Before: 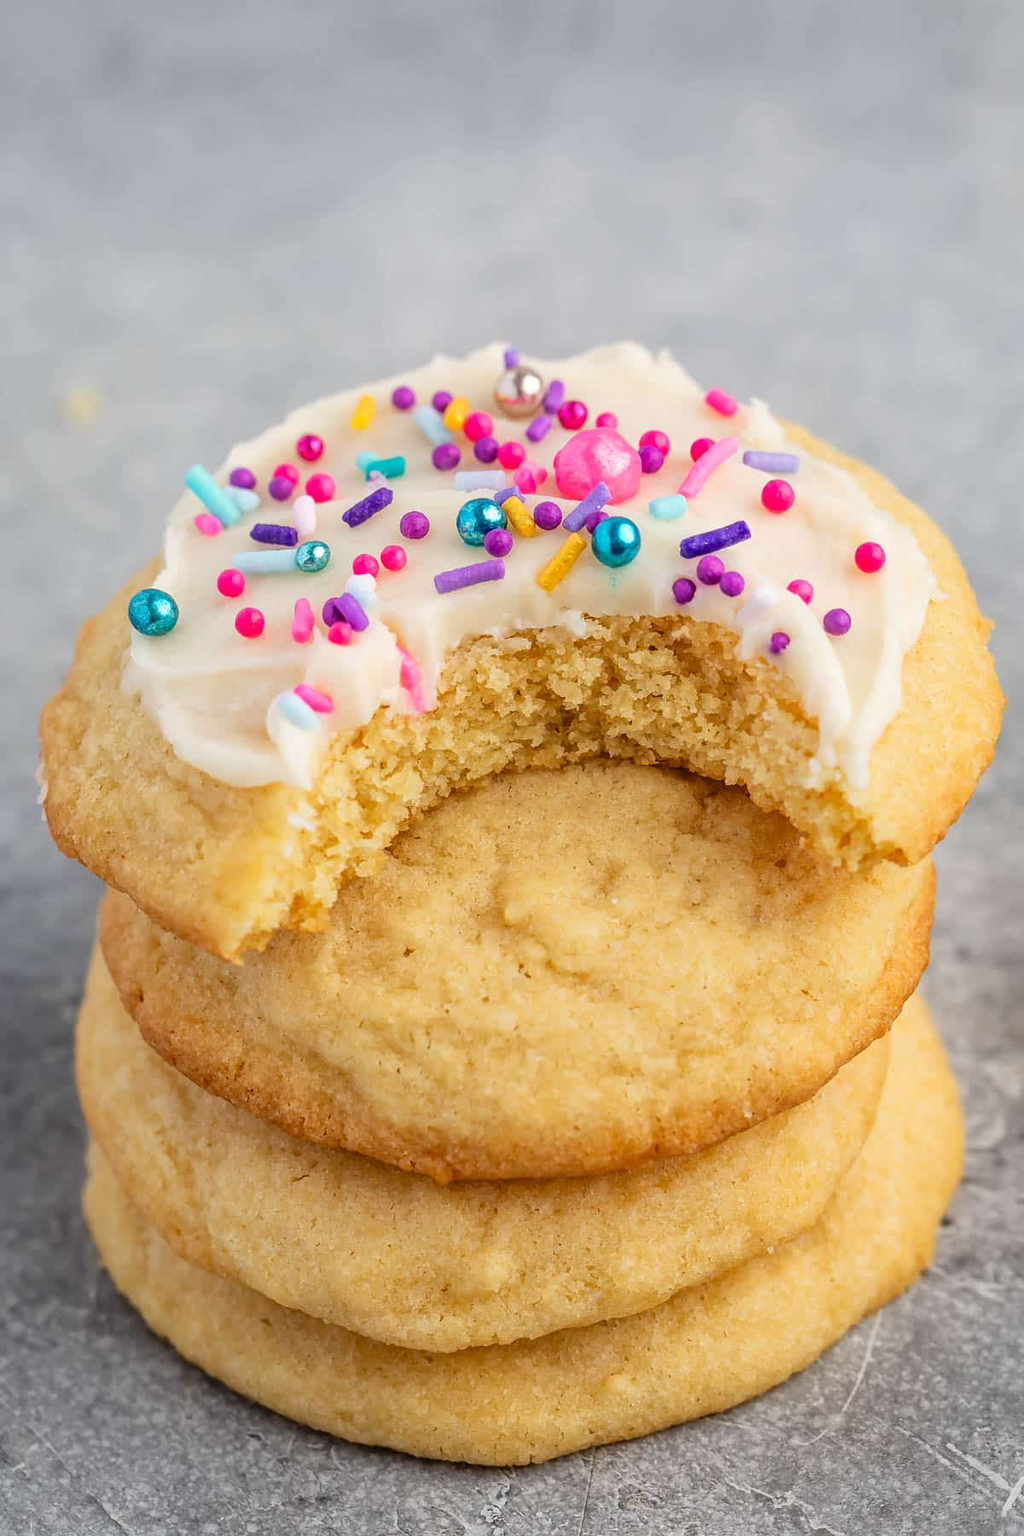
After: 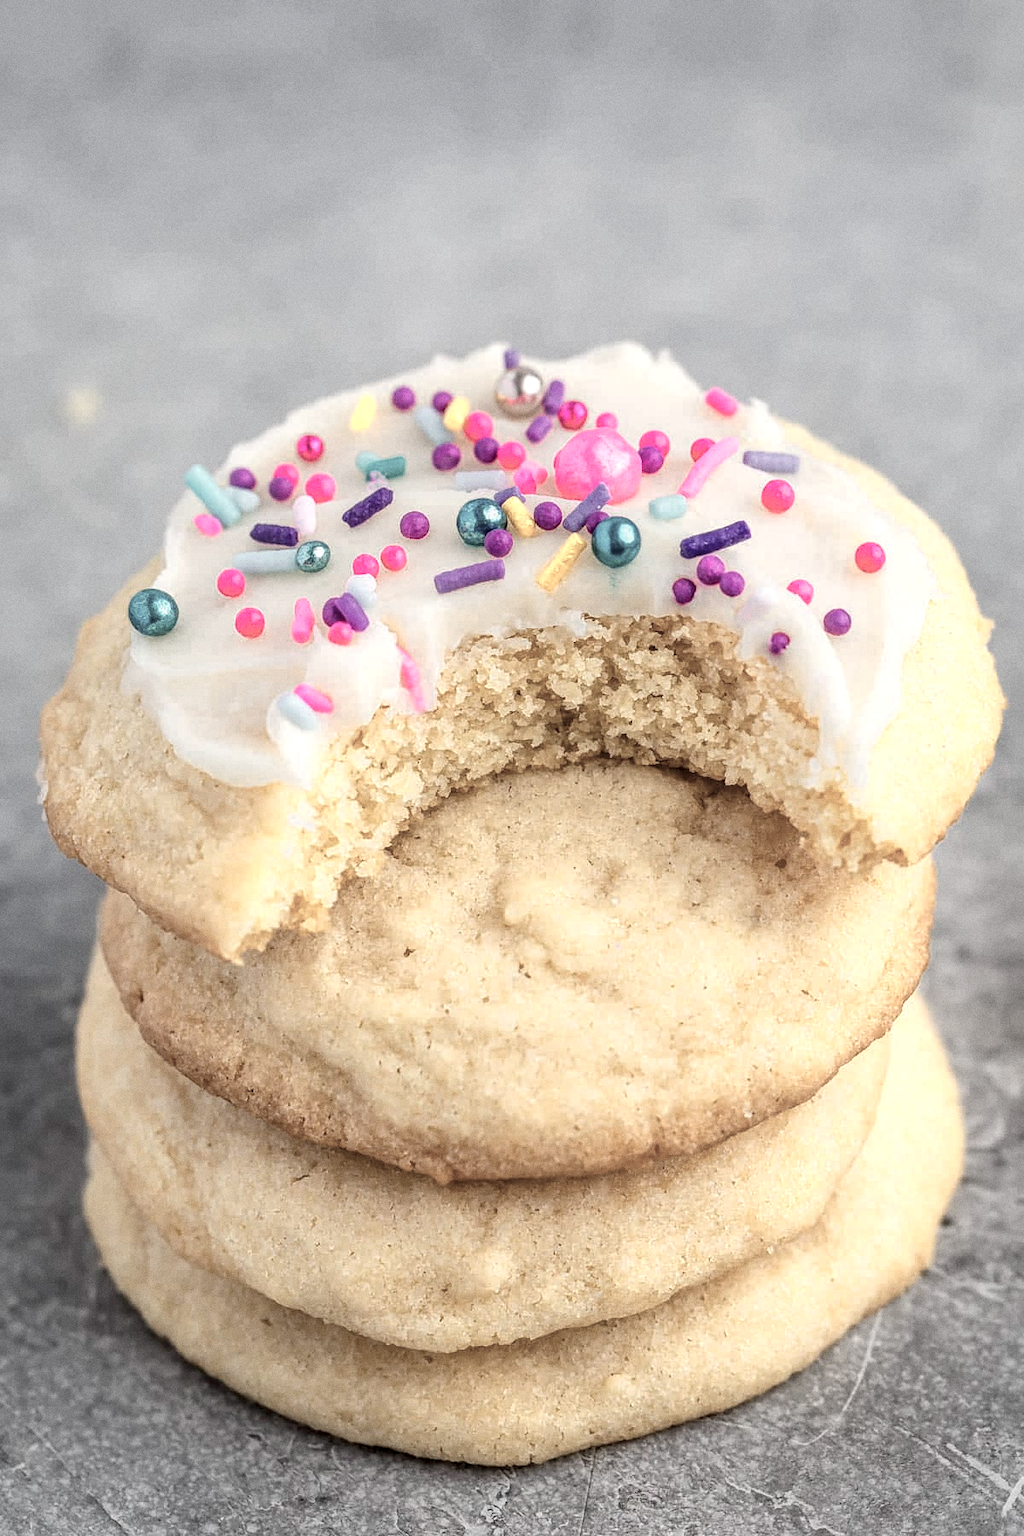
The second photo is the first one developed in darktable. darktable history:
color zones: curves: ch0 [(0, 0.6) (0.129, 0.585) (0.193, 0.596) (0.429, 0.5) (0.571, 0.5) (0.714, 0.5) (0.857, 0.5) (1, 0.6)]; ch1 [(0, 0.453) (0.112, 0.245) (0.213, 0.252) (0.429, 0.233) (0.571, 0.231) (0.683, 0.242) (0.857, 0.296) (1, 0.453)]
local contrast: on, module defaults
grain: coarseness 0.09 ISO
